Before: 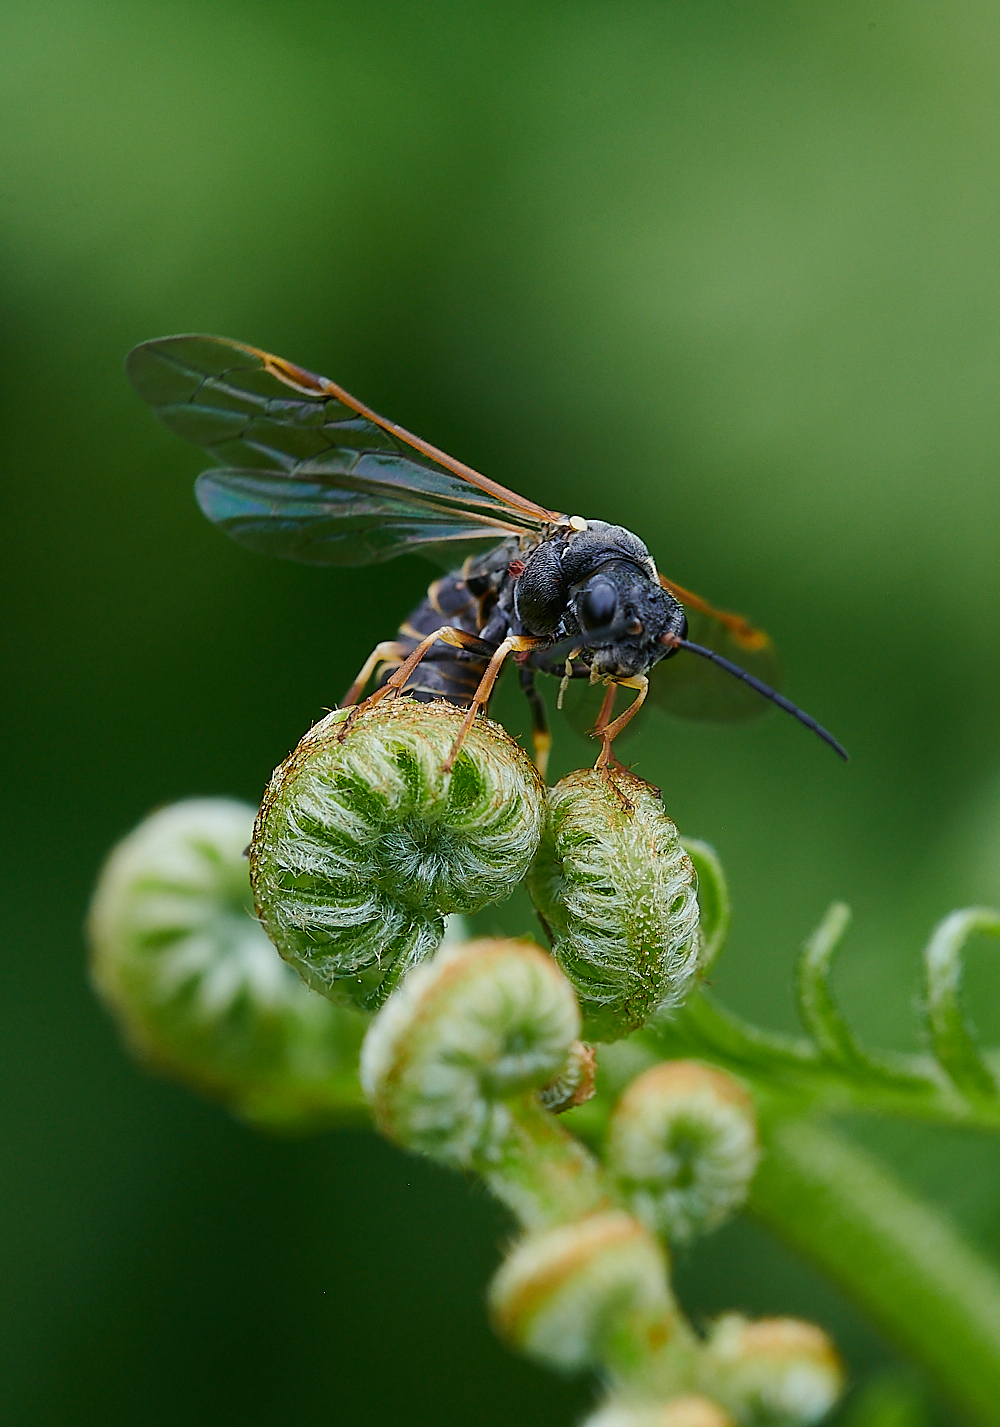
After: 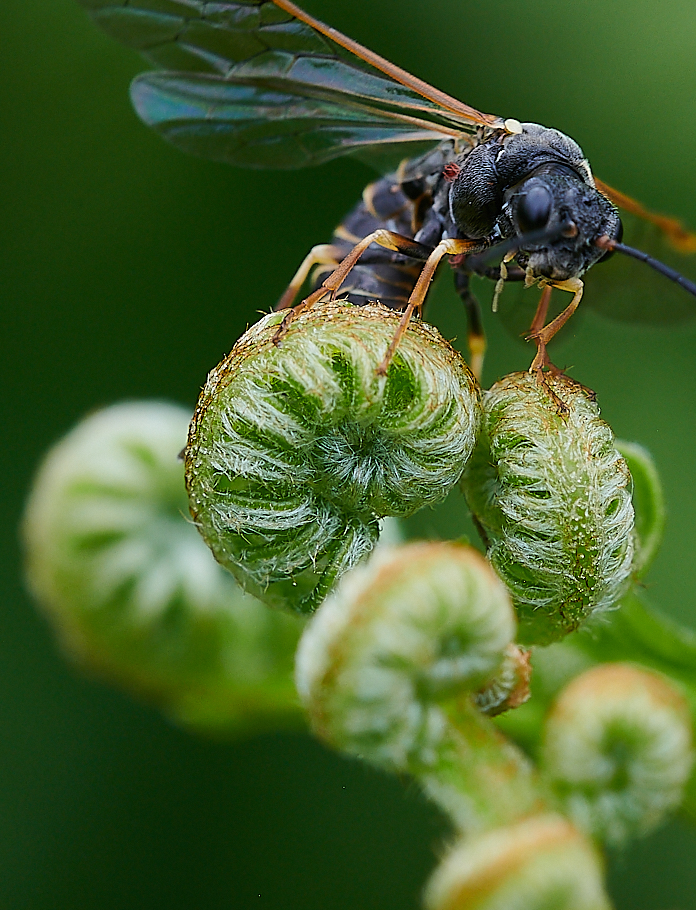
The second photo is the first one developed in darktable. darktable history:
crop: left 6.527%, top 27.821%, right 23.87%, bottom 8.364%
